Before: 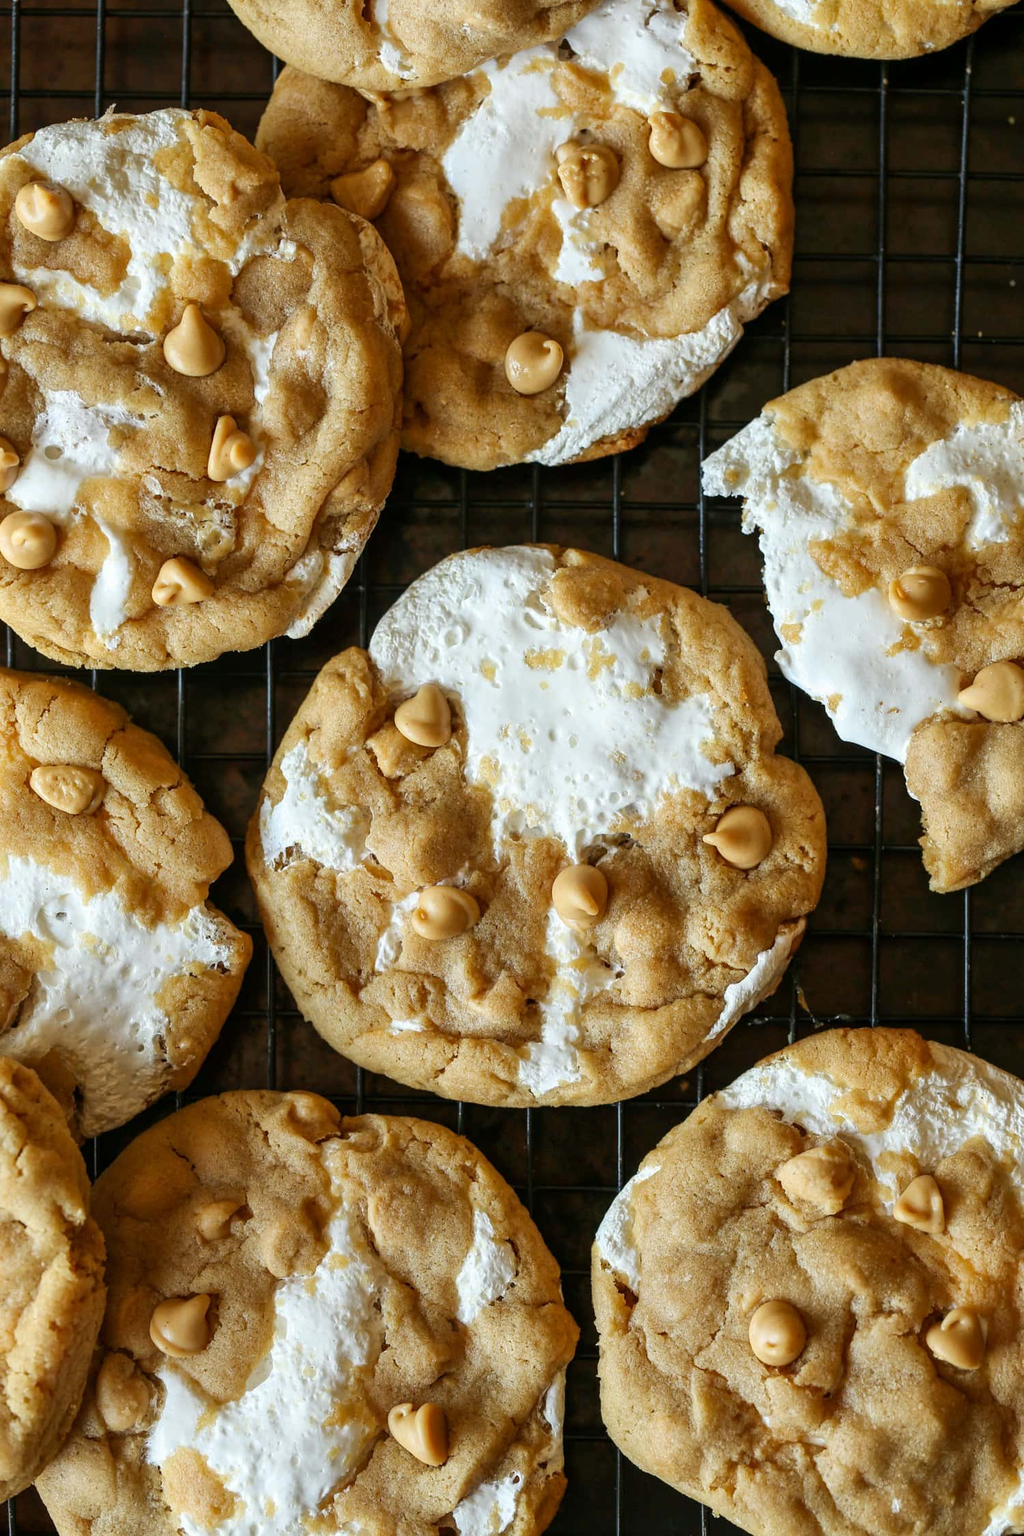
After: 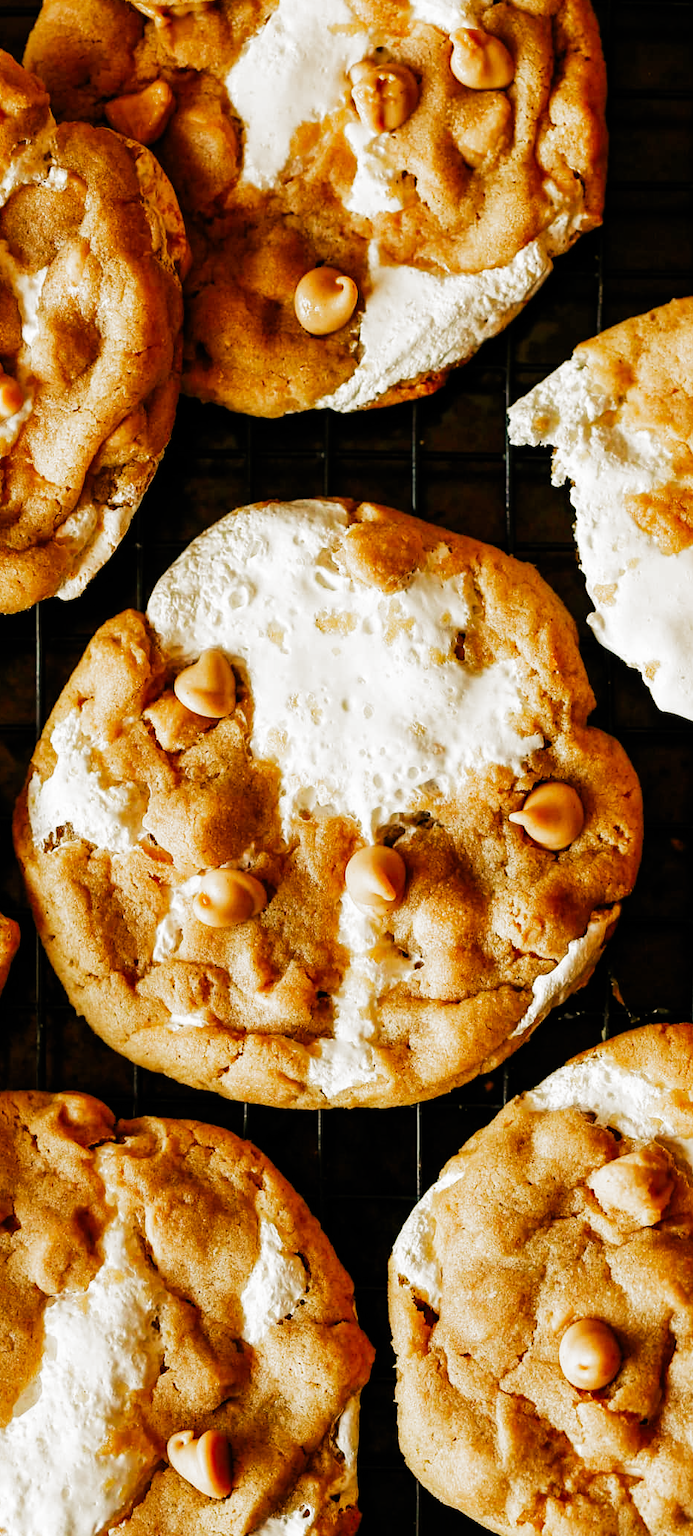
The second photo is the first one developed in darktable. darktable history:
filmic rgb: black relative exposure -6.43 EV, white relative exposure 2.43 EV, threshold 3 EV, hardness 5.27, latitude 0.1%, contrast 1.425, highlights saturation mix 2%, preserve chrominance no, color science v5 (2021), contrast in shadows safe, contrast in highlights safe, enable highlight reconstruction true
contrast brightness saturation: saturation 0.1
crop and rotate: left 22.918%, top 5.629%, right 14.711%, bottom 2.247%
white balance: red 1.138, green 0.996, blue 0.812
